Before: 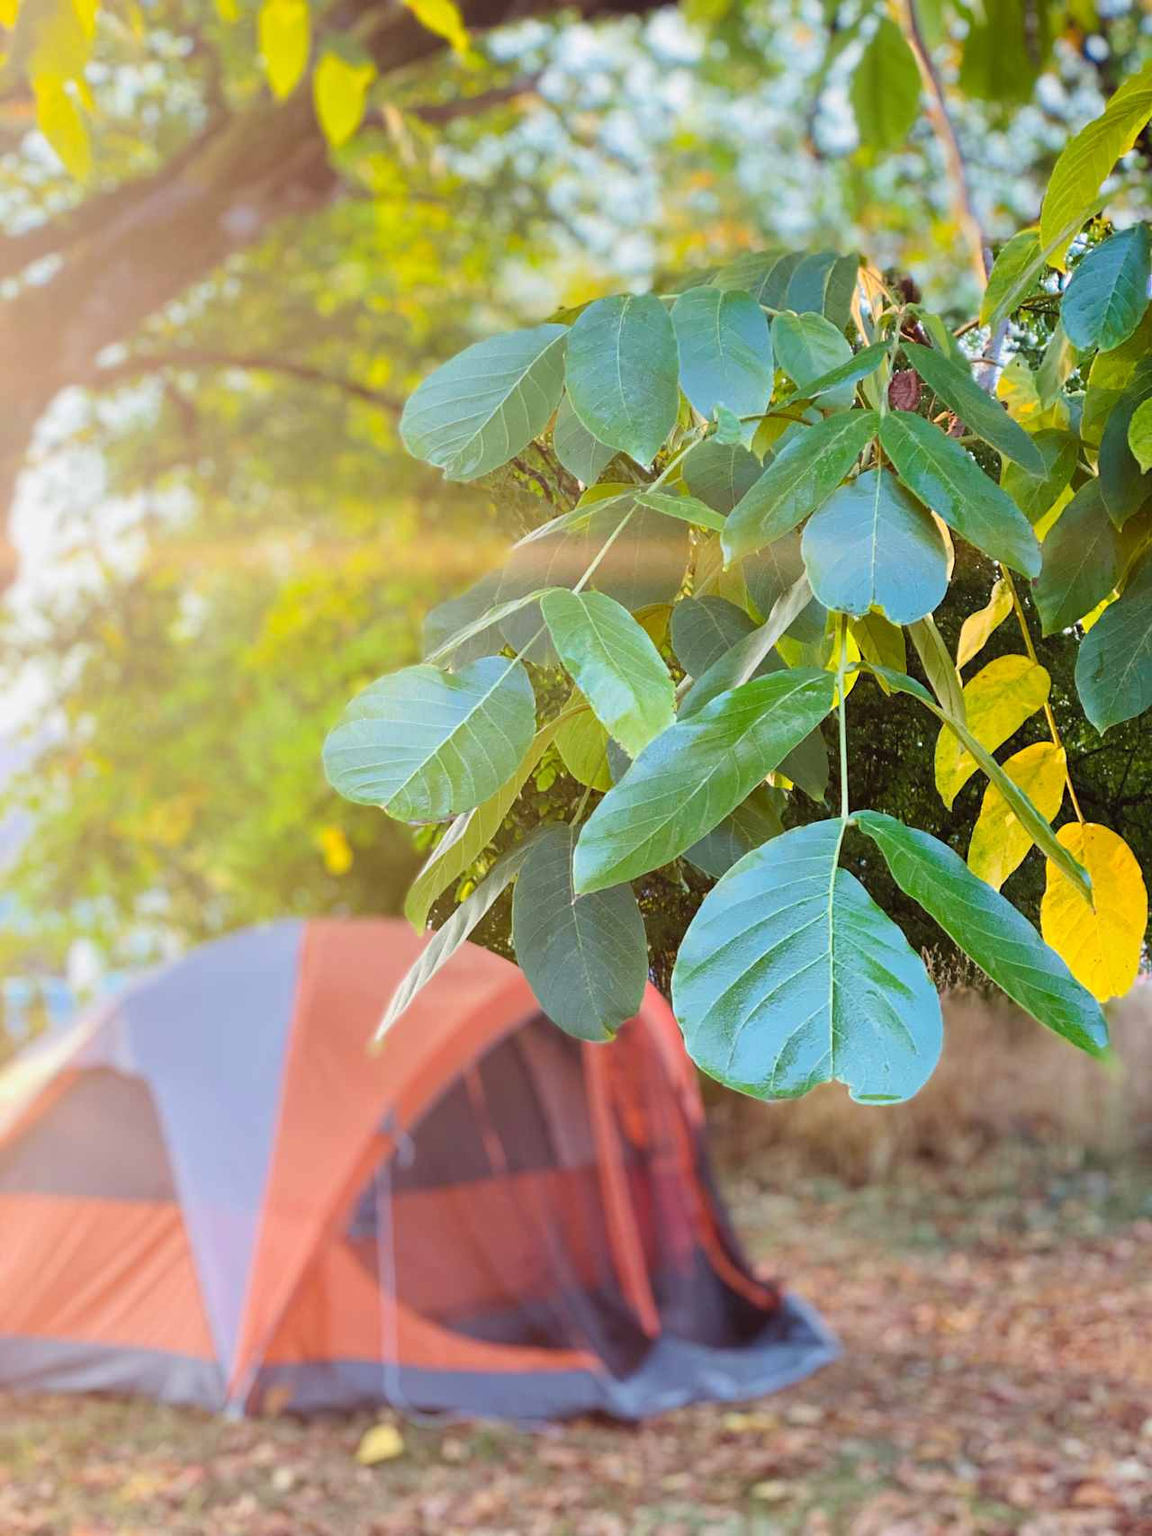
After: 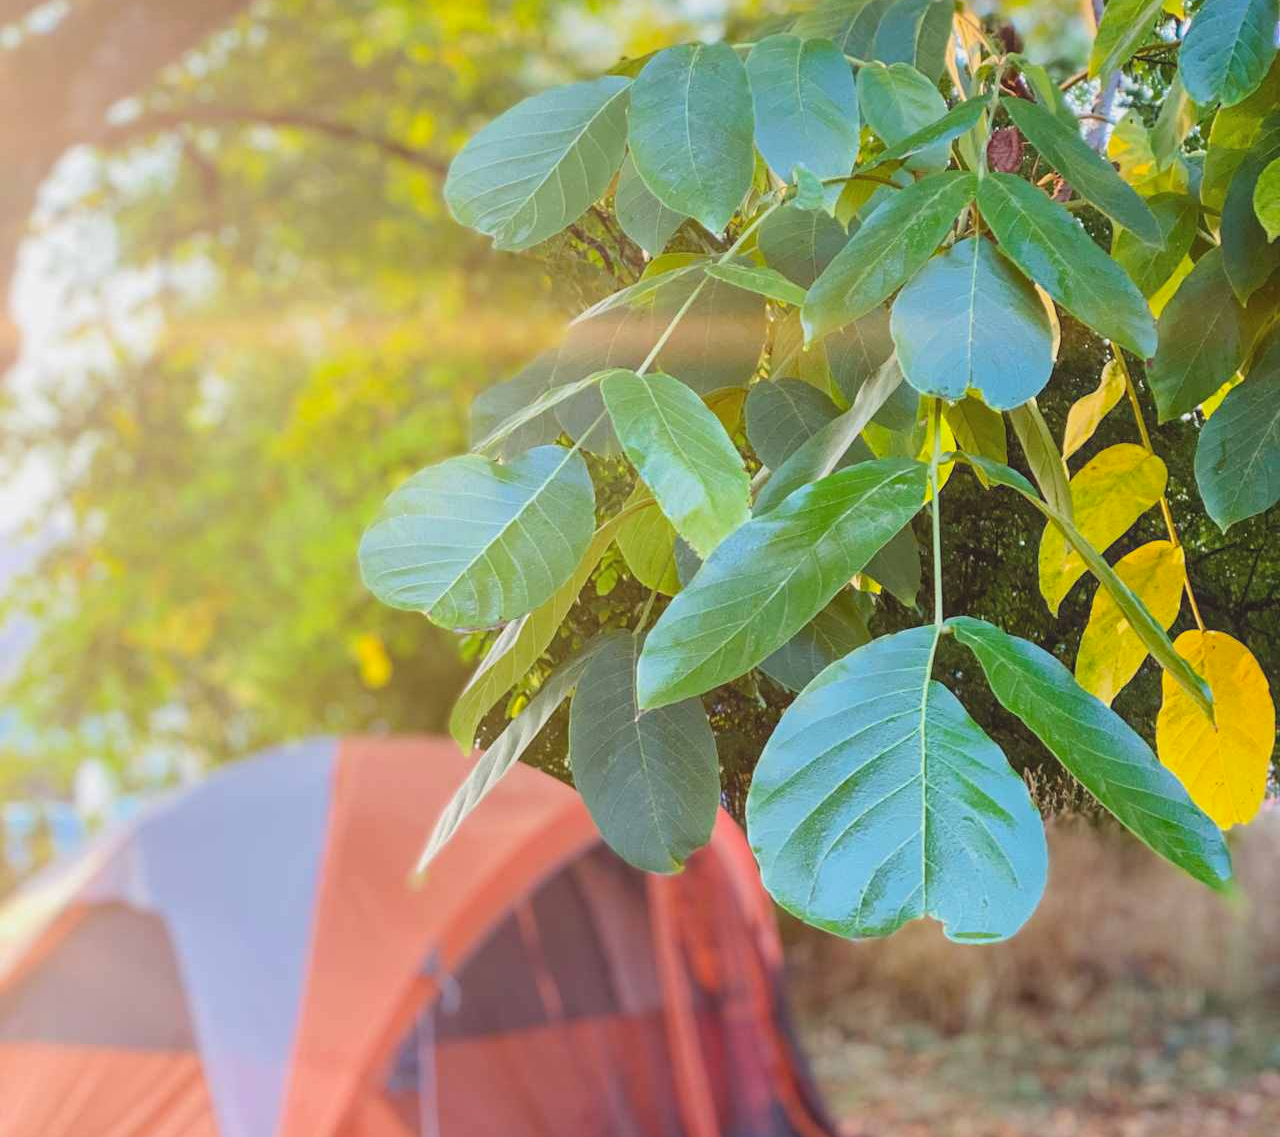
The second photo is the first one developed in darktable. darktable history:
crop: top 16.654%, bottom 16.719%
local contrast: highlights 45%, shadows 2%, detail 99%
